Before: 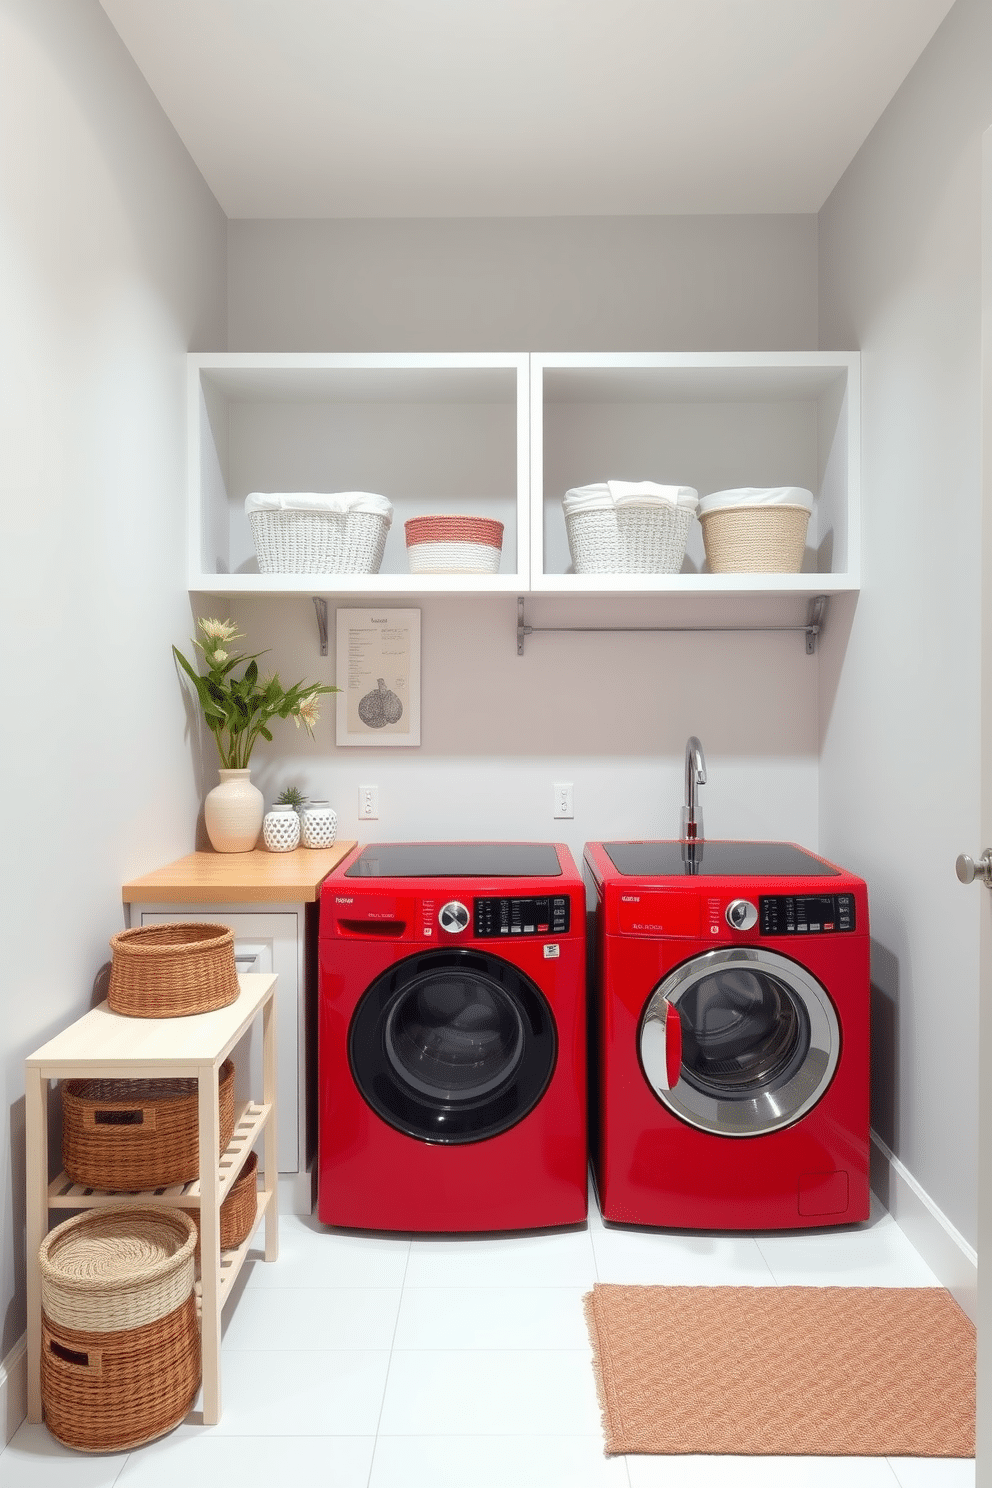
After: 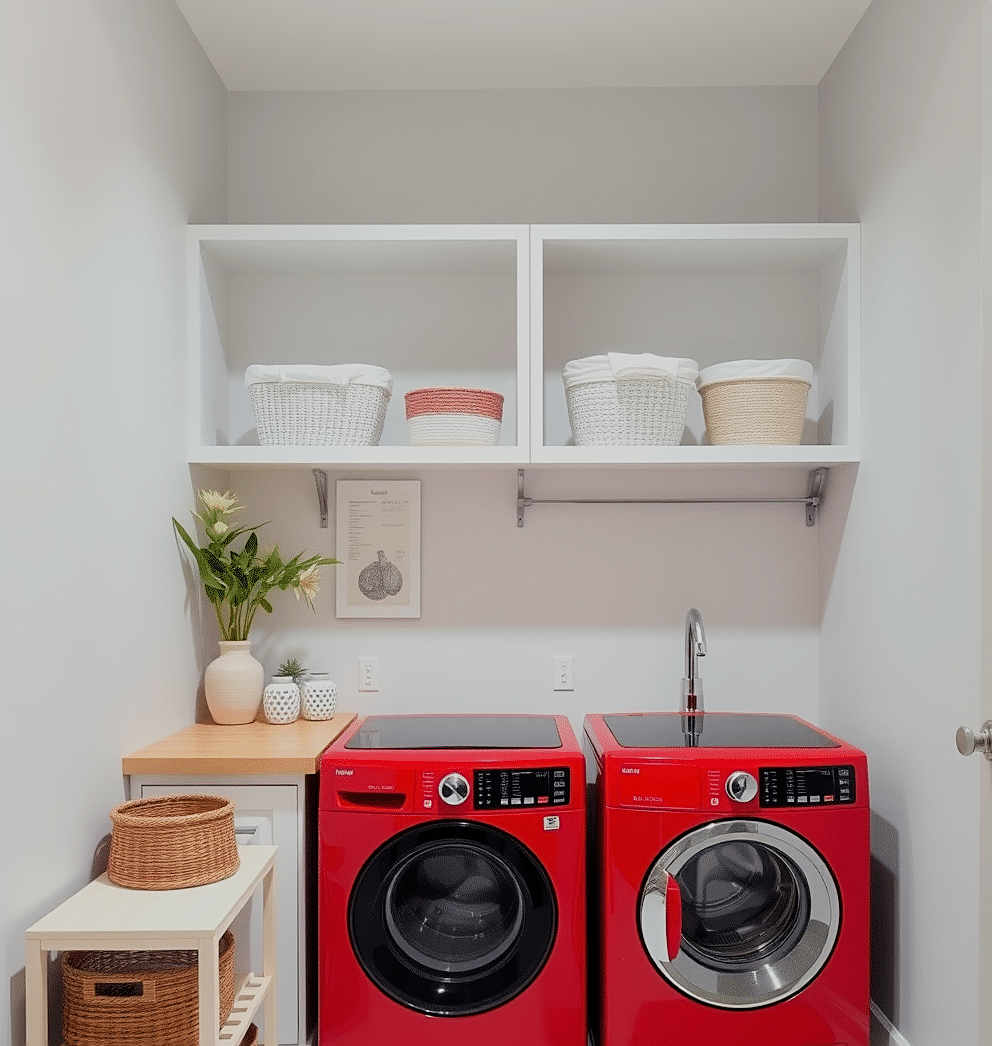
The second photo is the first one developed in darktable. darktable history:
filmic rgb: black relative exposure -7.65 EV, white relative exposure 4.56 EV, hardness 3.61, iterations of high-quality reconstruction 0
sharpen: on, module defaults
crop and rotate: top 8.622%, bottom 21.045%
